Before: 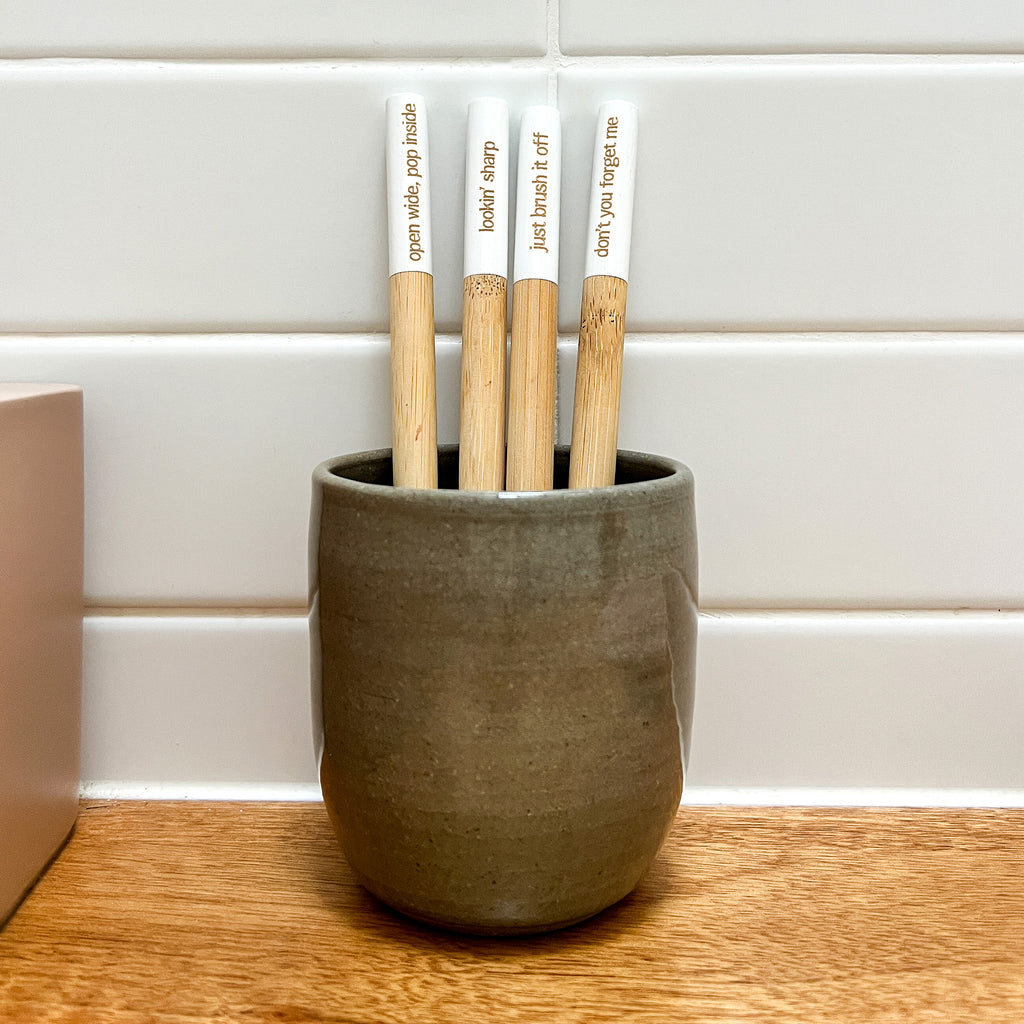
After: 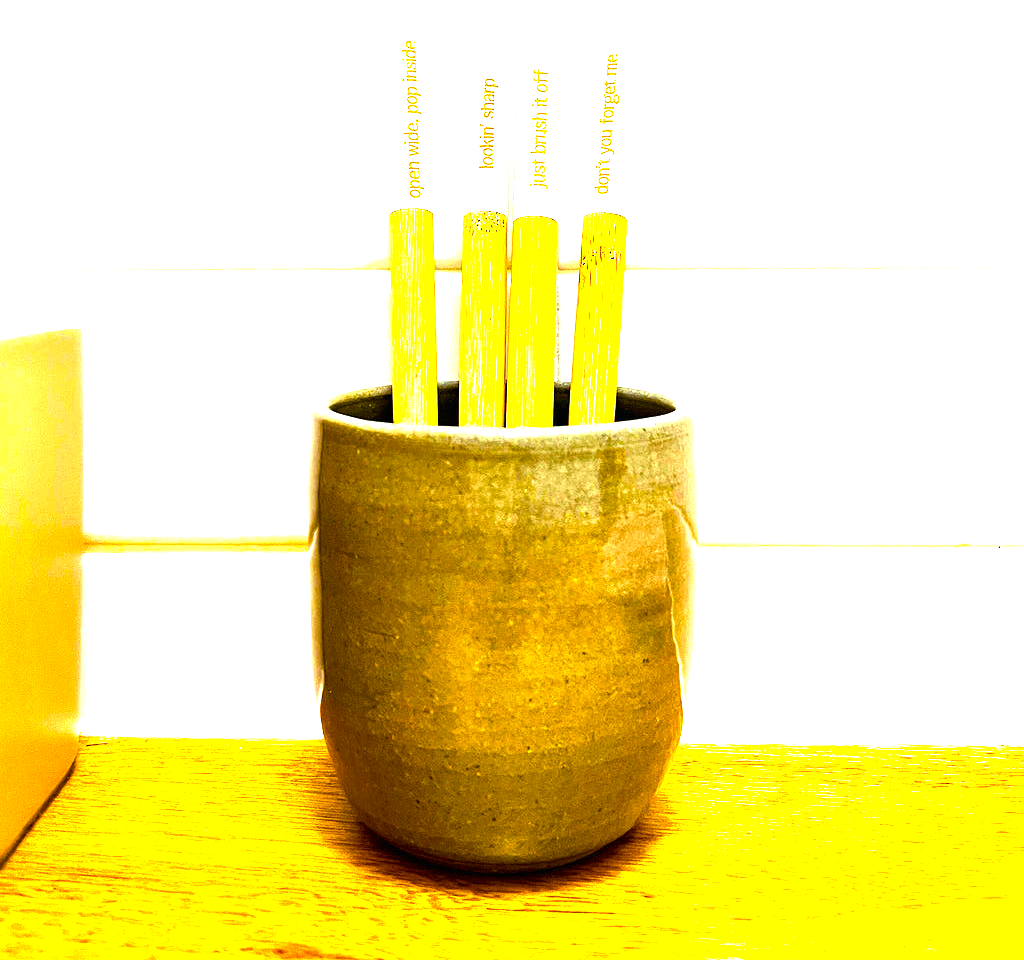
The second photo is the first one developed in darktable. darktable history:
crop and rotate: top 6.25%
exposure: black level correction 0, exposure 1.675 EV, compensate exposure bias true, compensate highlight preservation false
color balance rgb: linear chroma grading › shadows -40%, linear chroma grading › highlights 40%, linear chroma grading › global chroma 45%, linear chroma grading › mid-tones -30%, perceptual saturation grading › global saturation 55%, perceptual saturation grading › highlights -50%, perceptual saturation grading › mid-tones 40%, perceptual saturation grading › shadows 30%, perceptual brilliance grading › global brilliance 20%, perceptual brilliance grading › shadows -40%, global vibrance 35%
